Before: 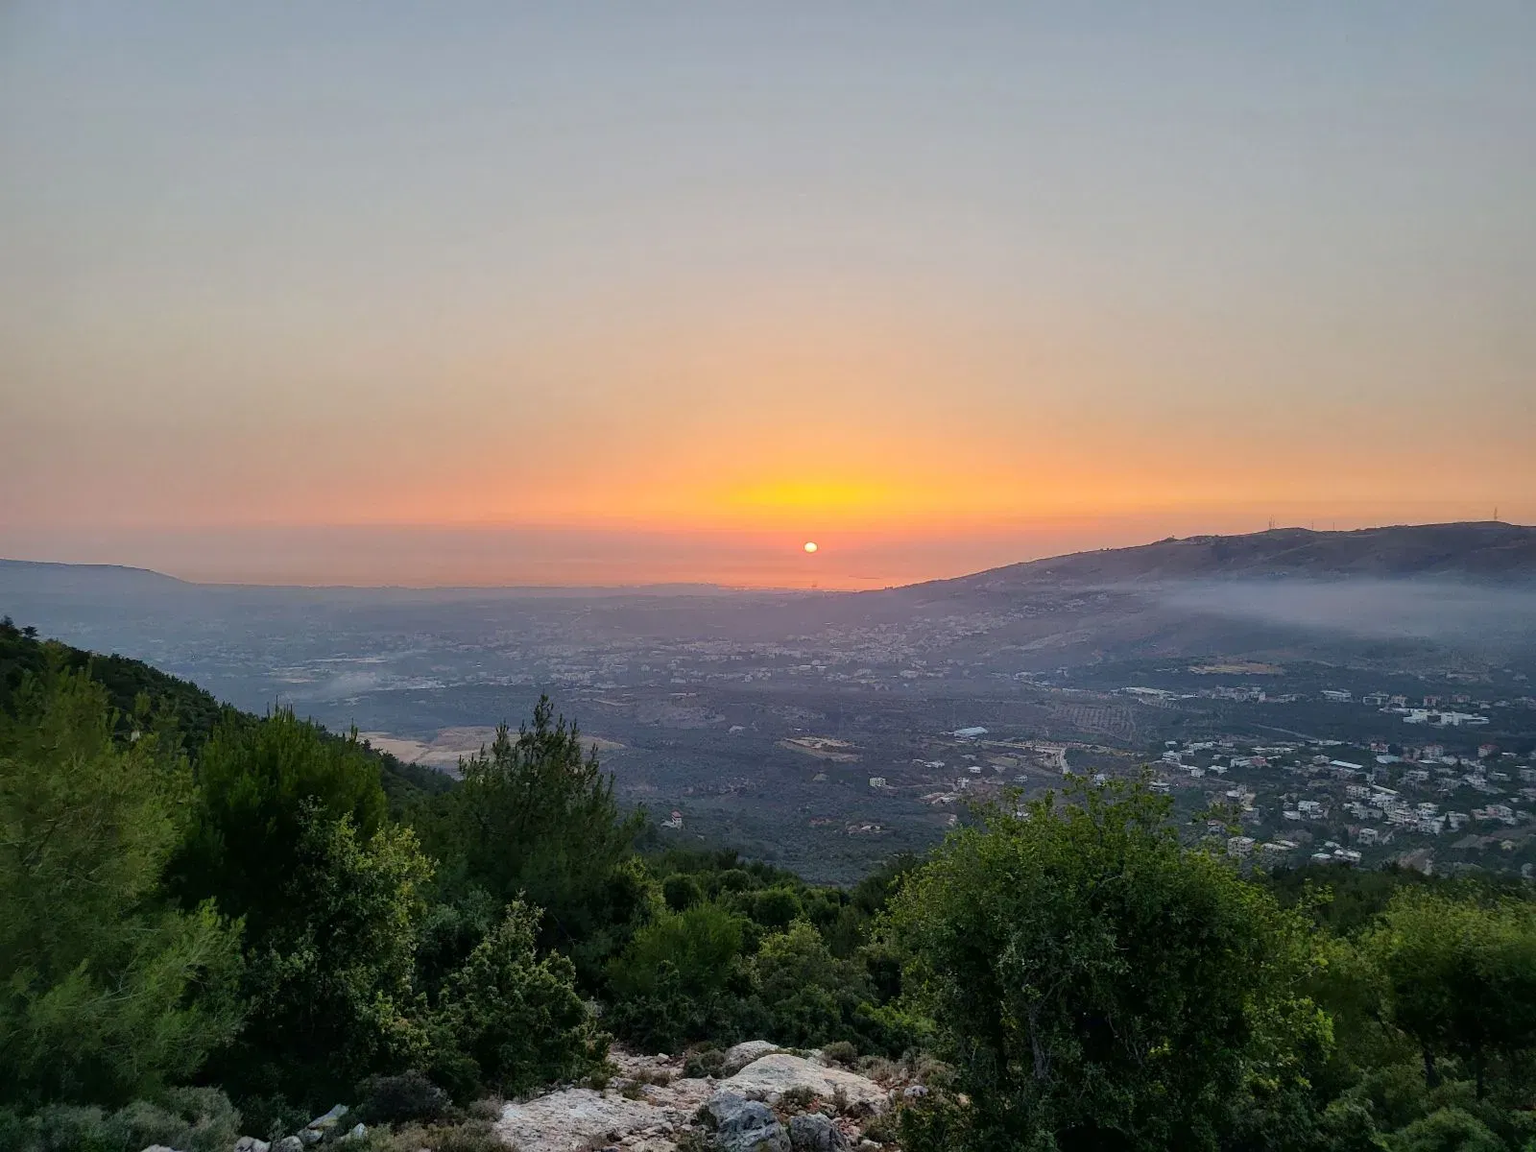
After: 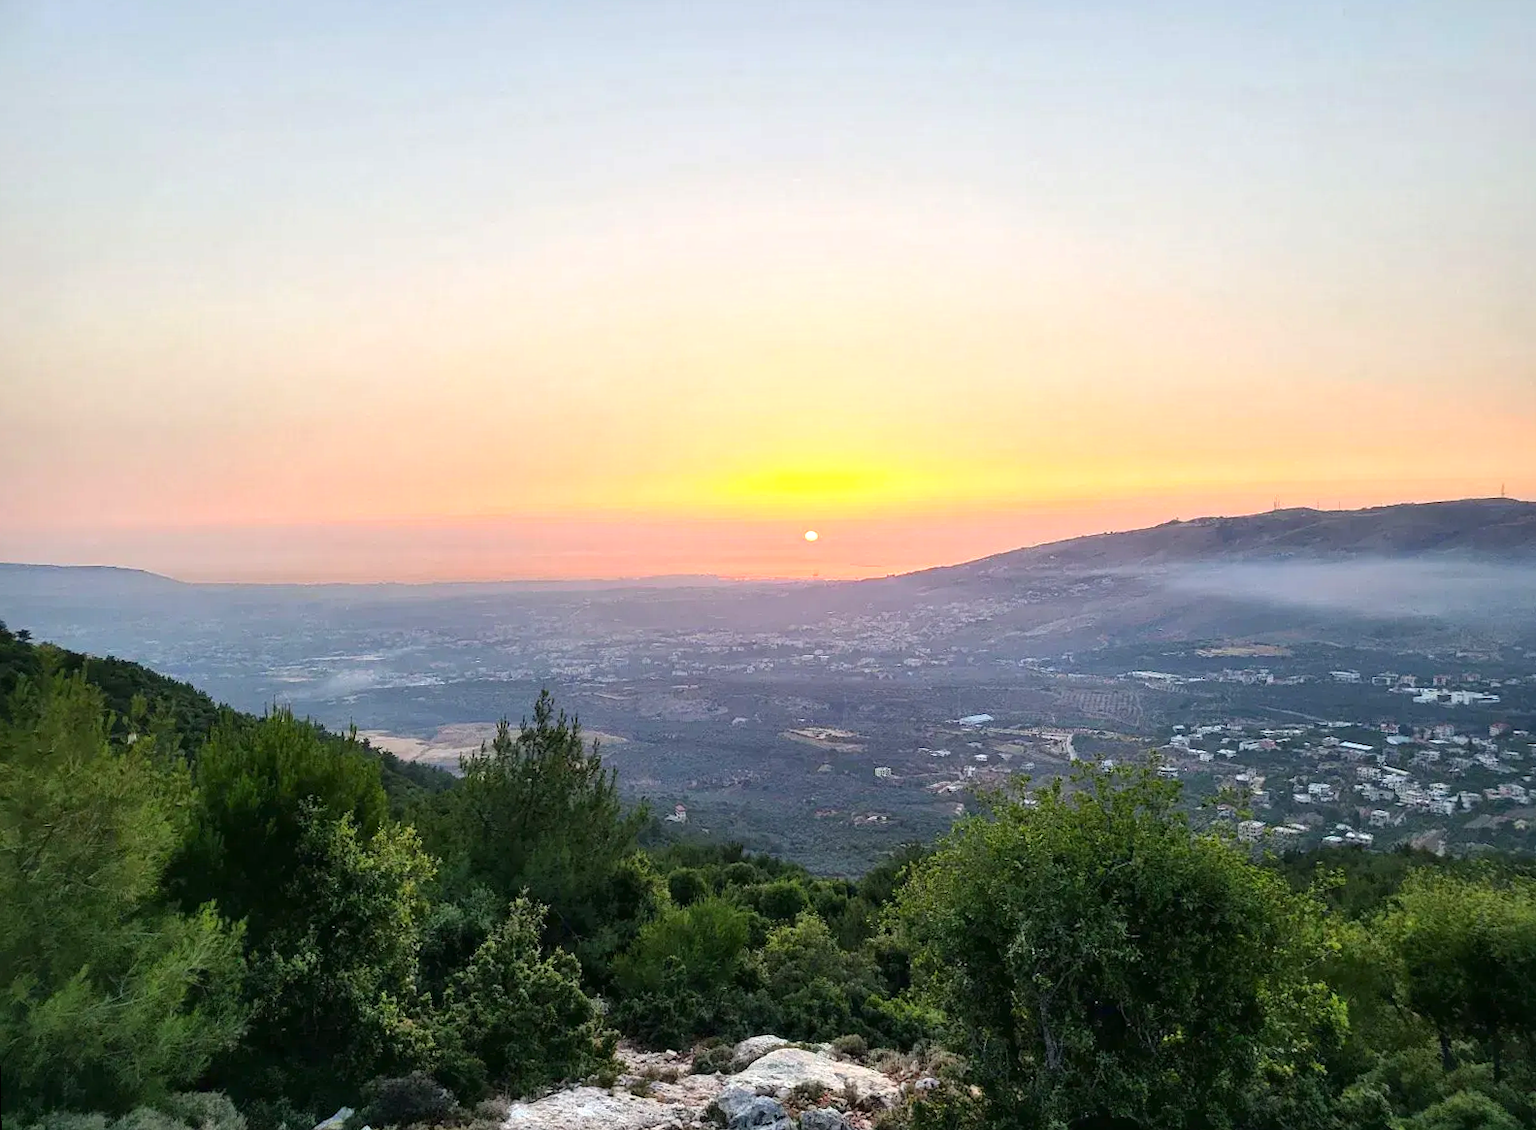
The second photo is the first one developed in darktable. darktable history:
levels: levels [0, 0.476, 0.951]
rotate and perspective: rotation -1°, crop left 0.011, crop right 0.989, crop top 0.025, crop bottom 0.975
tone equalizer: -7 EV 0.13 EV, smoothing diameter 25%, edges refinement/feathering 10, preserve details guided filter
exposure: black level correction 0, exposure 0.7 EV, compensate exposure bias true, compensate highlight preservation false
